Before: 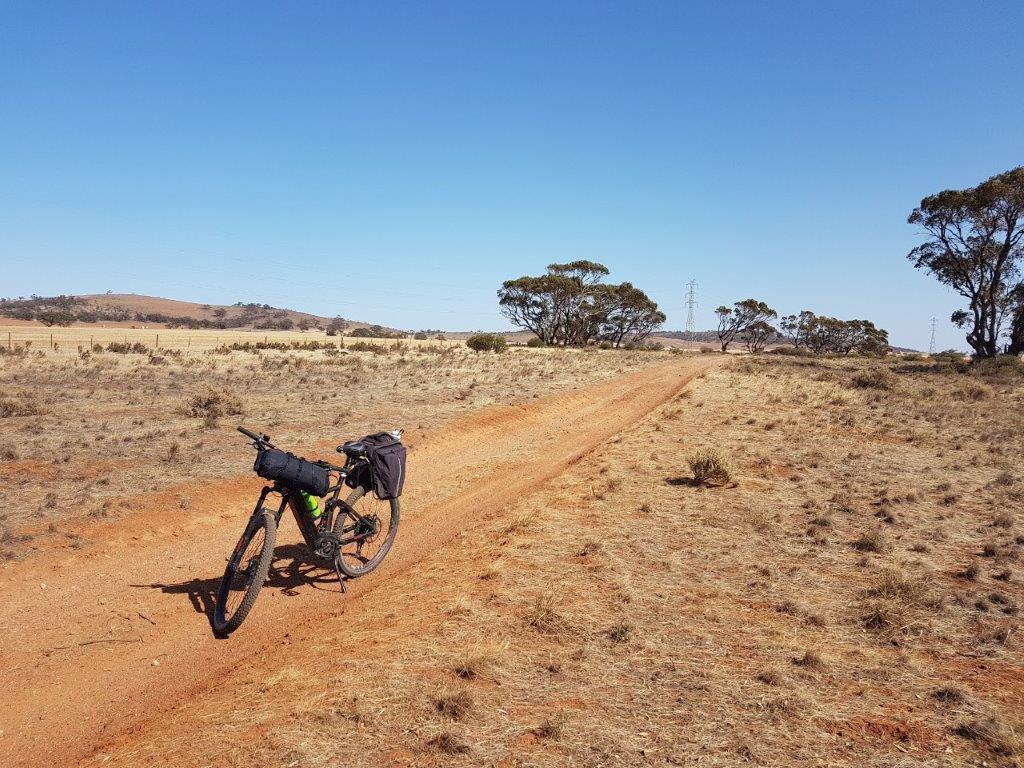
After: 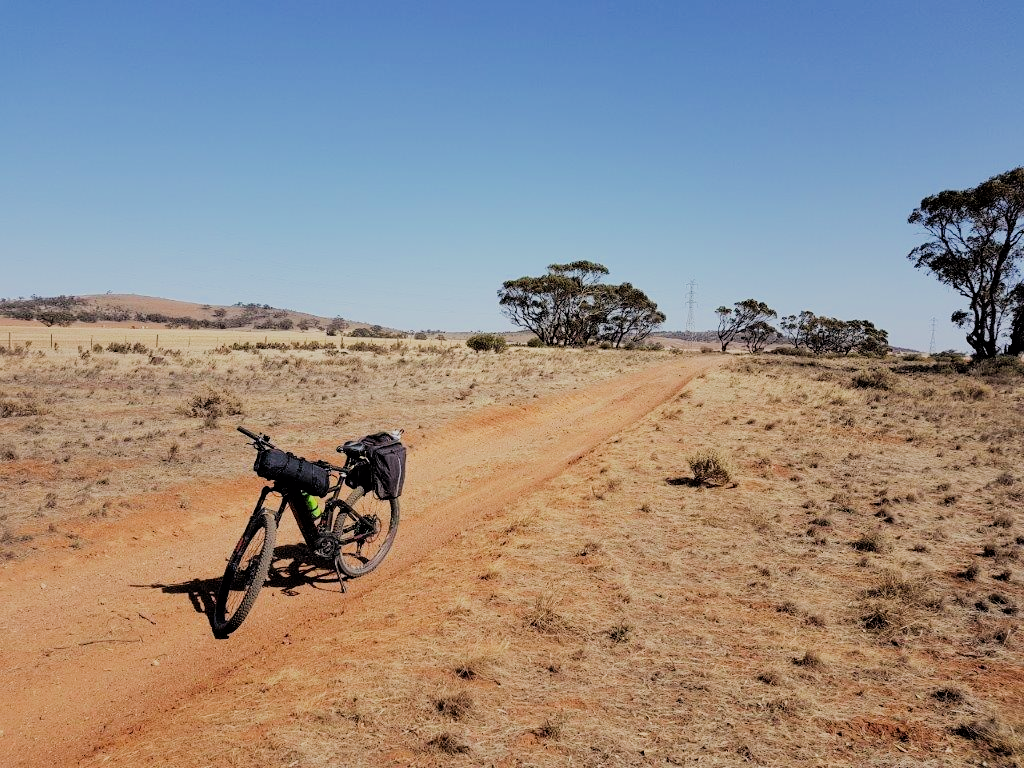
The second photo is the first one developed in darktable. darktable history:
filmic rgb: black relative exposure -4.12 EV, white relative exposure 5.11 EV, hardness 2.14, contrast 1.17
tone equalizer: edges refinement/feathering 500, mask exposure compensation -1.57 EV, preserve details guided filter
